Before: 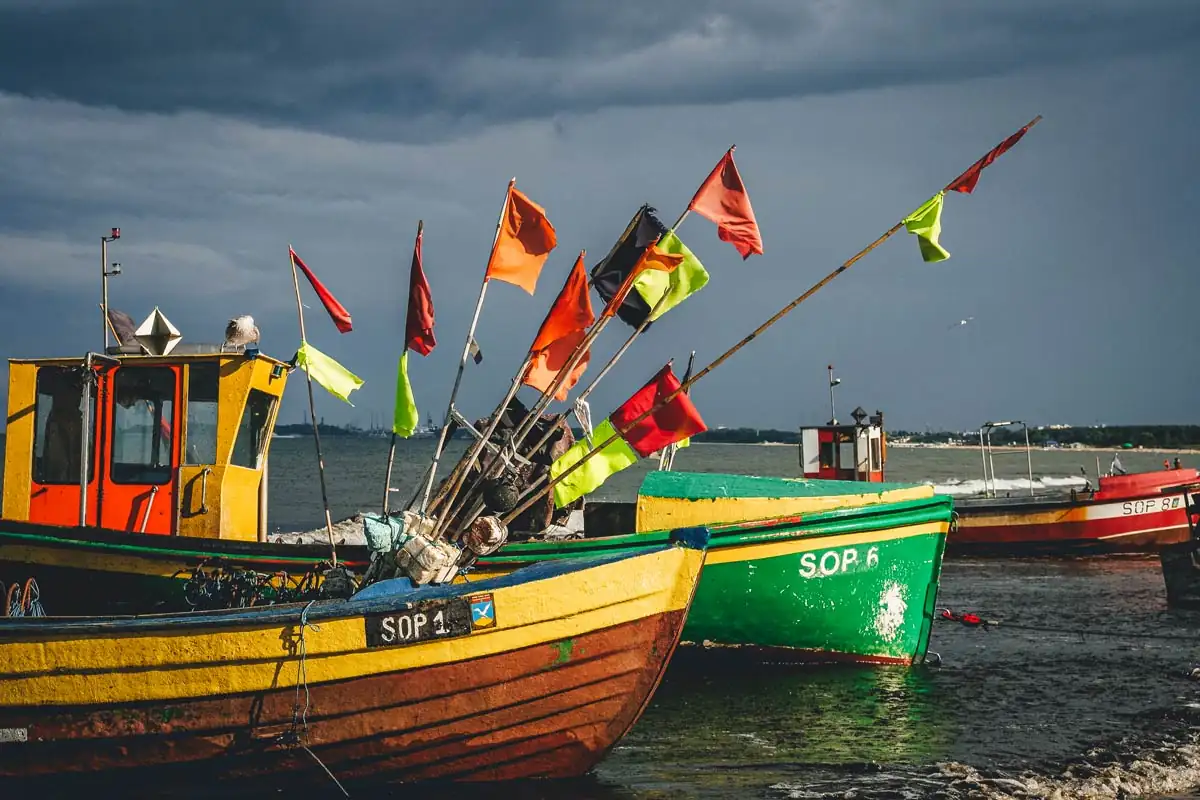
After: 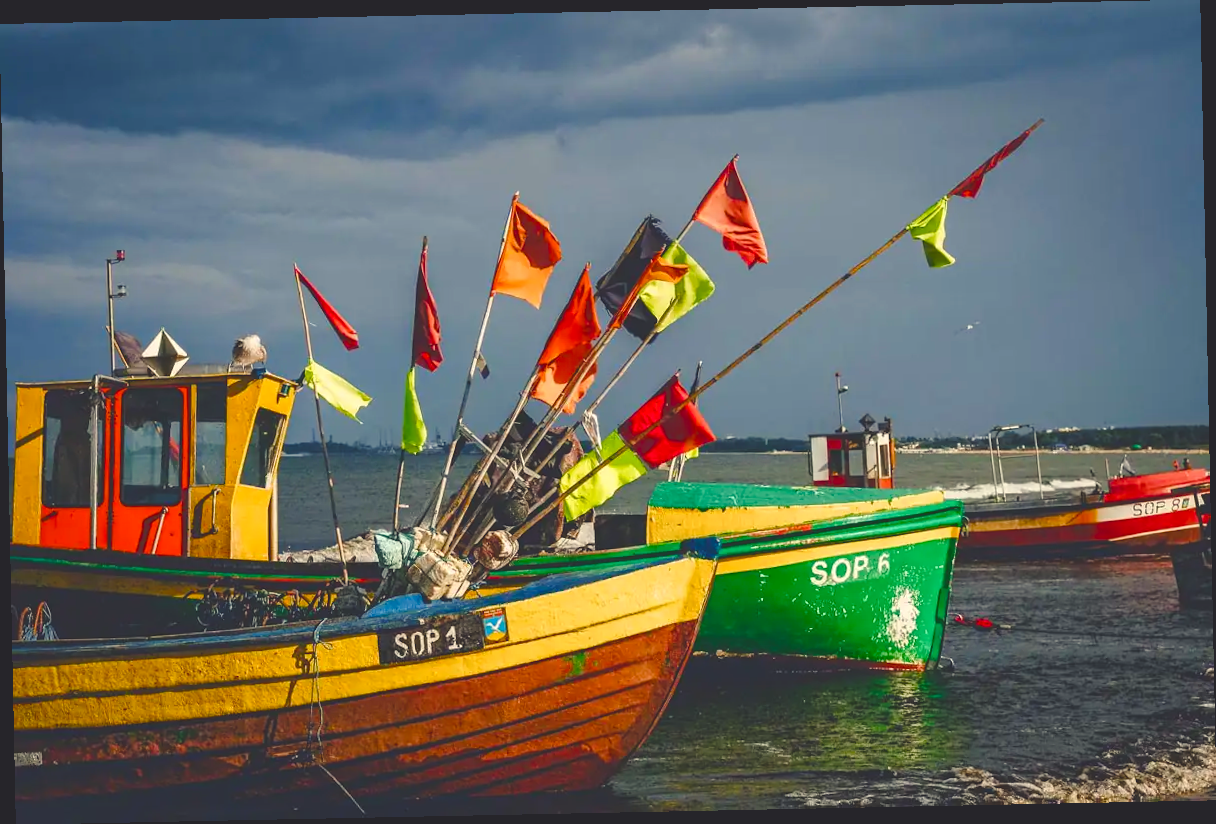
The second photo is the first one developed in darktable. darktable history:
rotate and perspective: rotation -1.17°, automatic cropping off
color balance rgb: shadows lift › chroma 3%, shadows lift › hue 280.8°, power › hue 330°, highlights gain › chroma 3%, highlights gain › hue 75.6°, global offset › luminance 2%, perceptual saturation grading › global saturation 20%, perceptual saturation grading › highlights -25%, perceptual saturation grading › shadows 50%, global vibrance 20.33%
